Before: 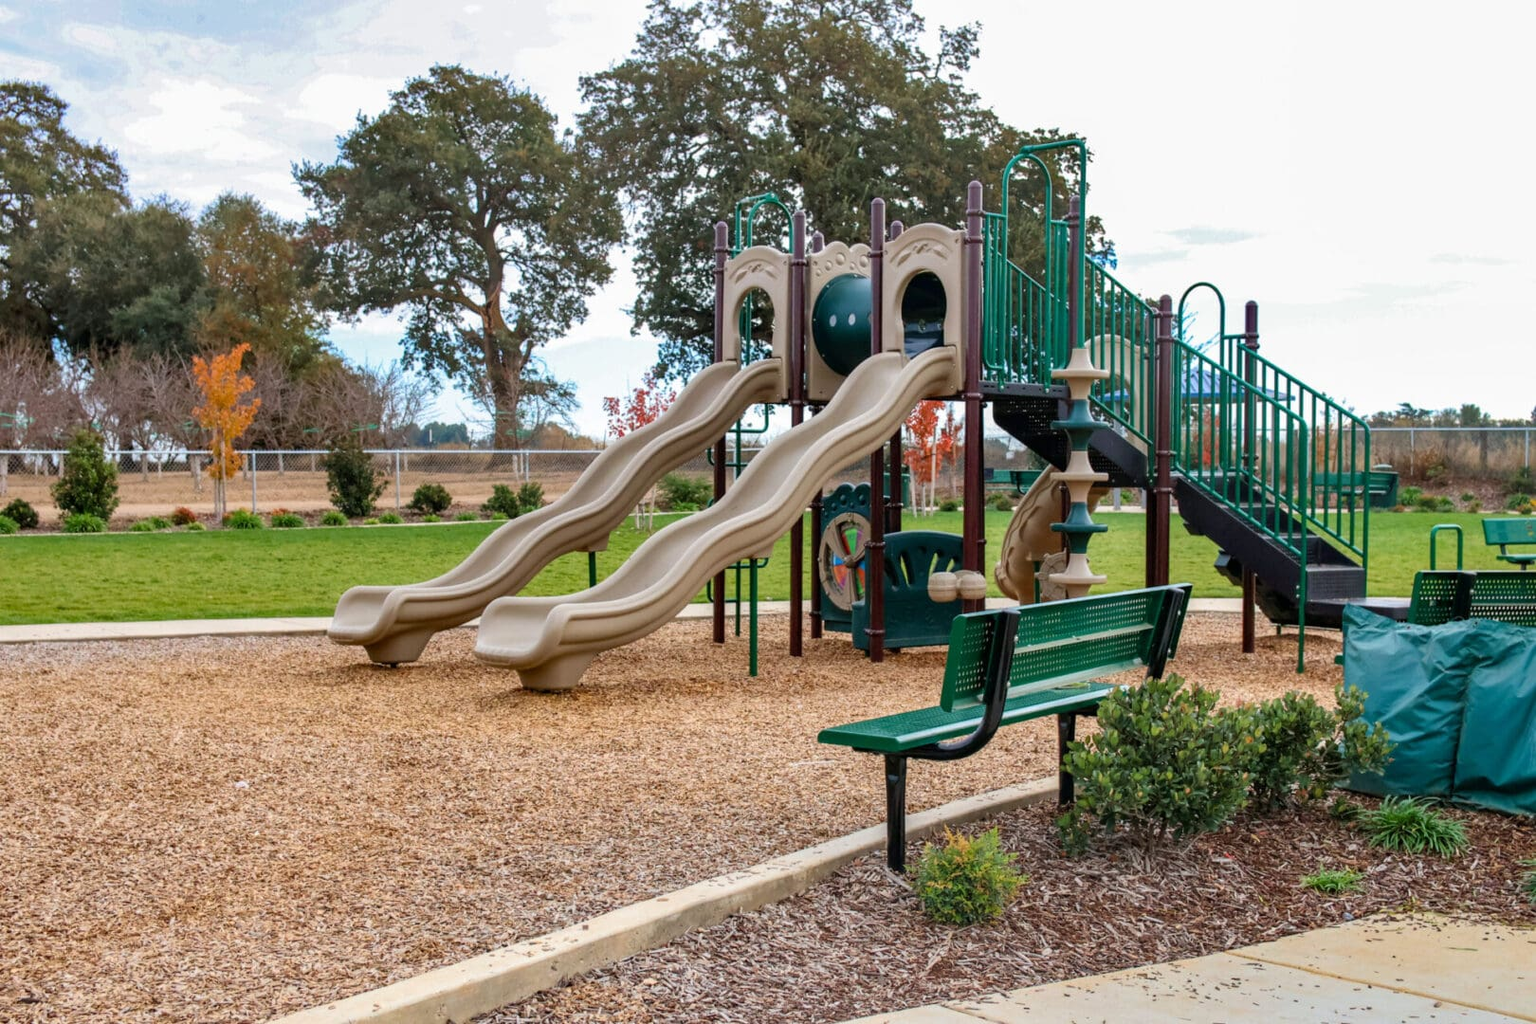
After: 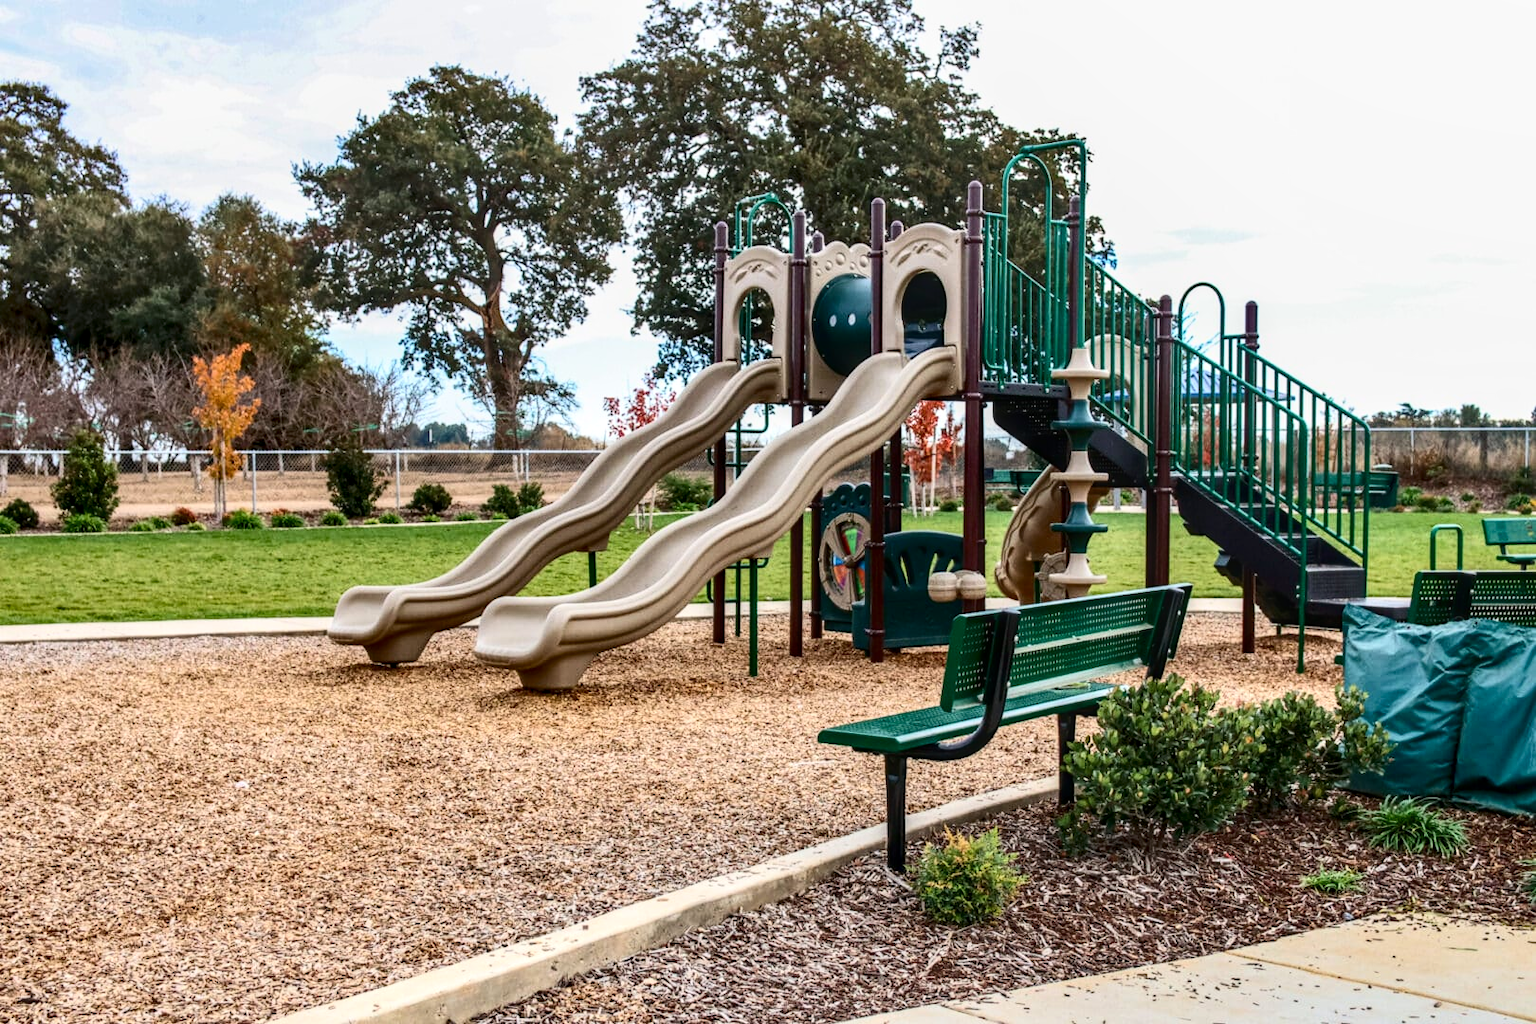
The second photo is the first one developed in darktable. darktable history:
local contrast: on, module defaults
contrast brightness saturation: contrast 0.293
